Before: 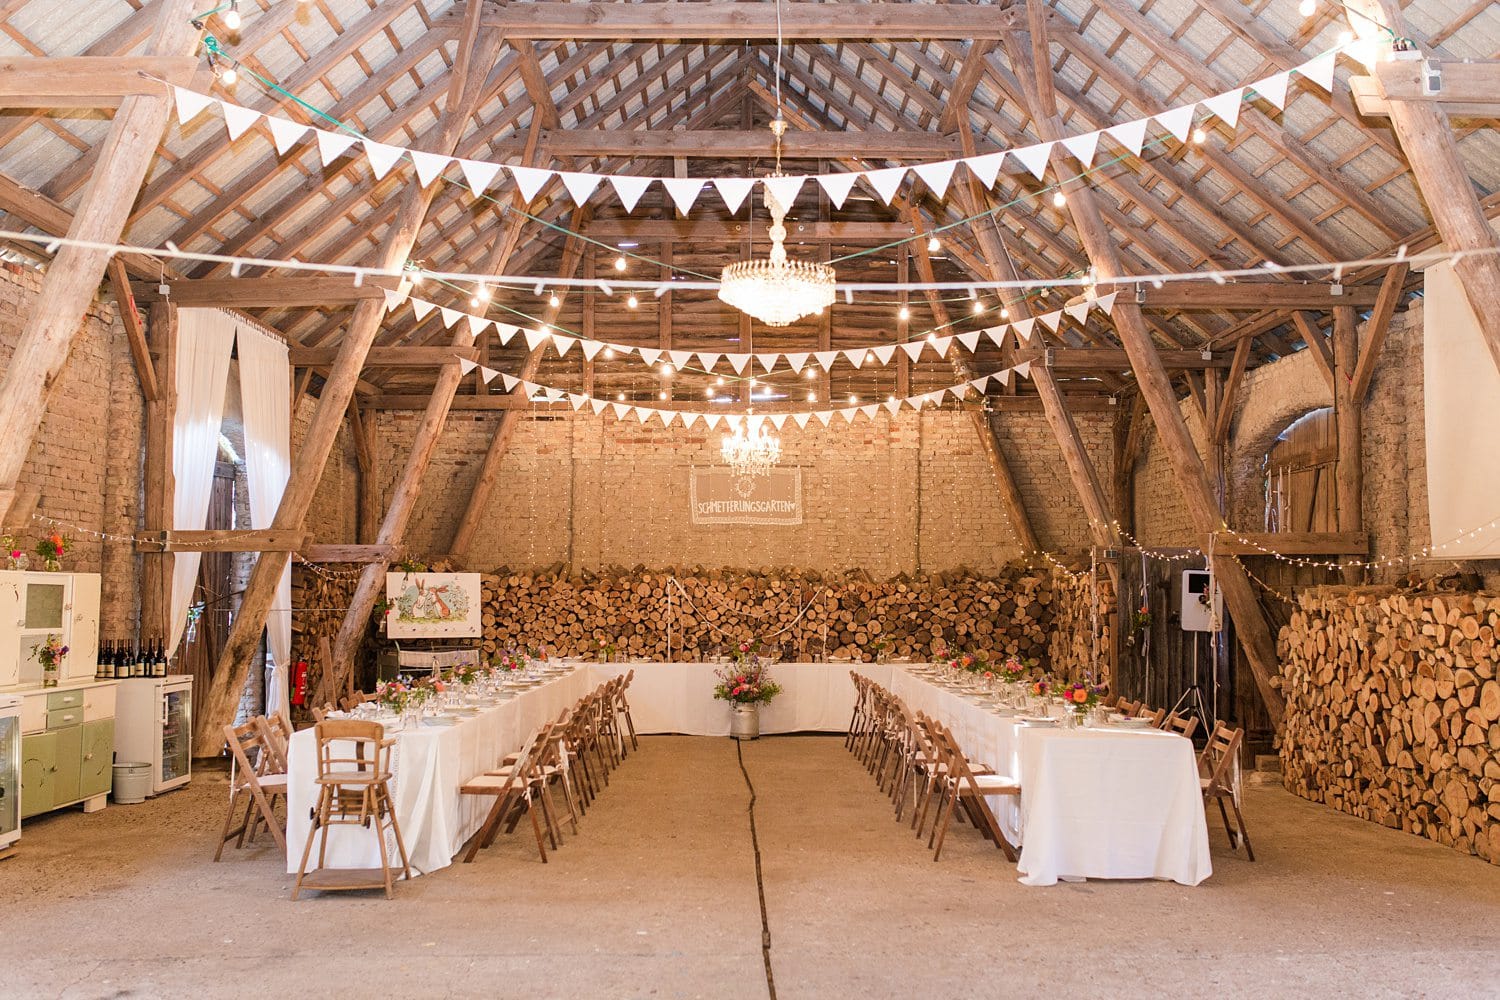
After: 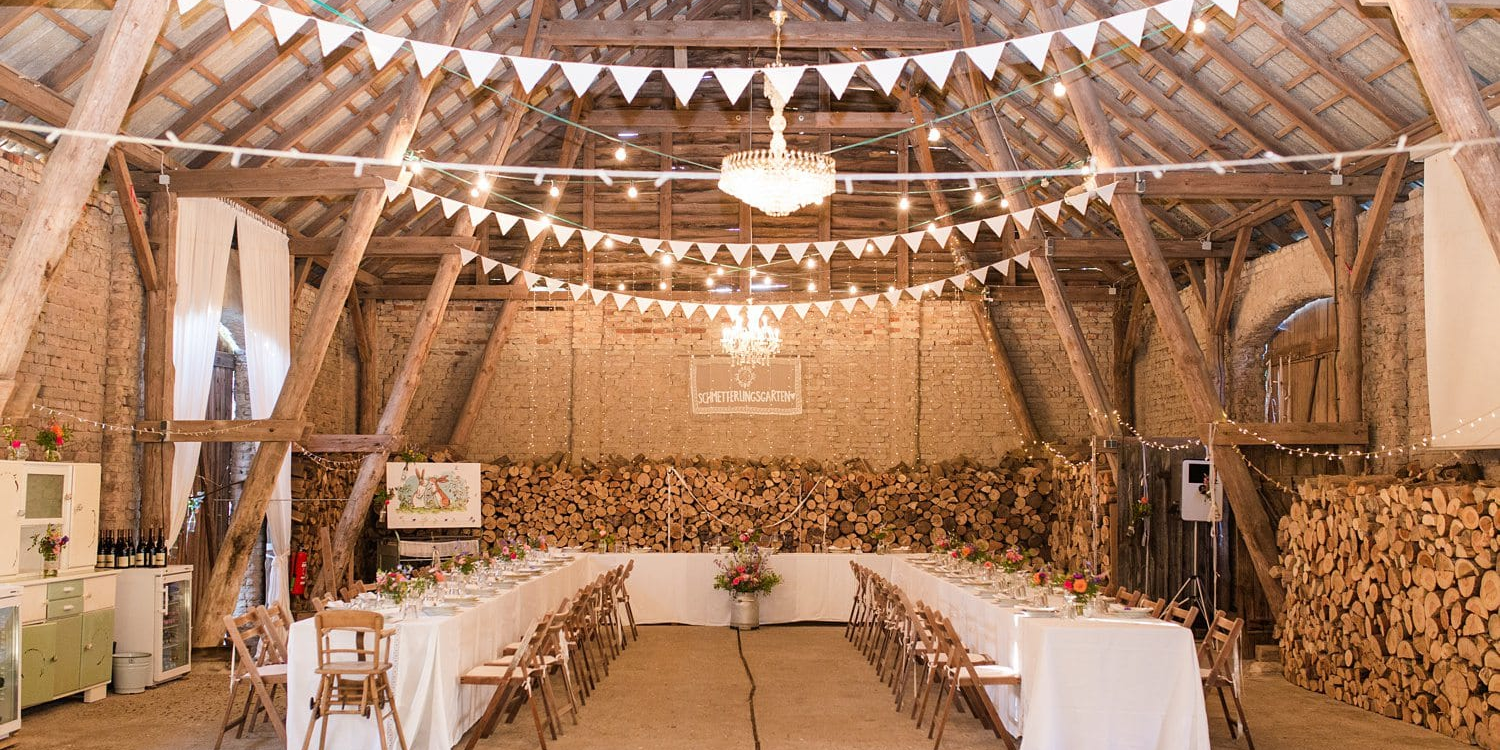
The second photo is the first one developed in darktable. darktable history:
crop: top 11.029%, bottom 13.965%
